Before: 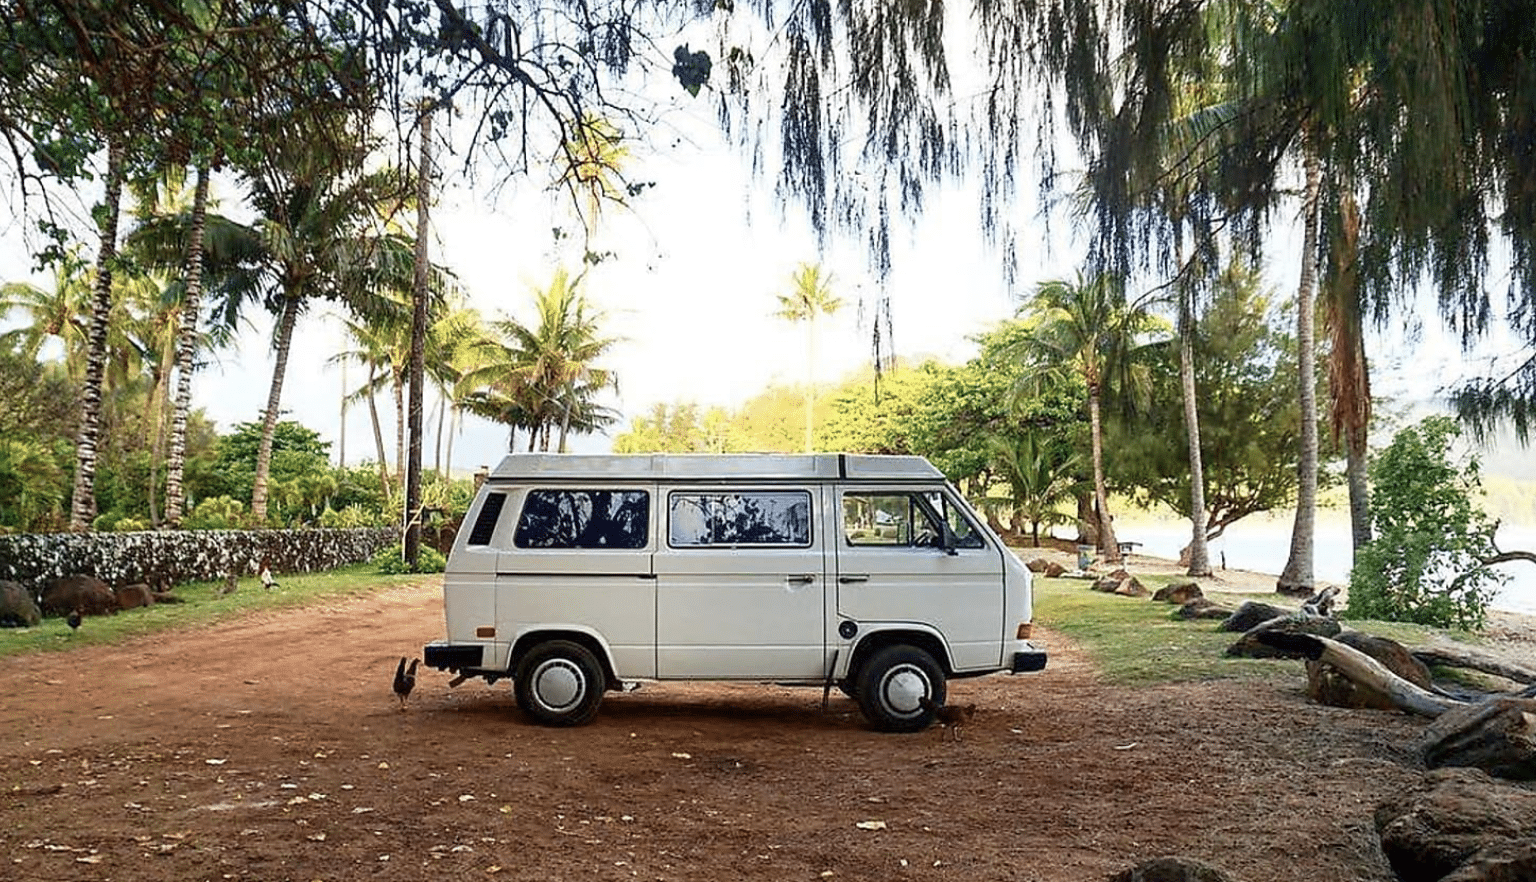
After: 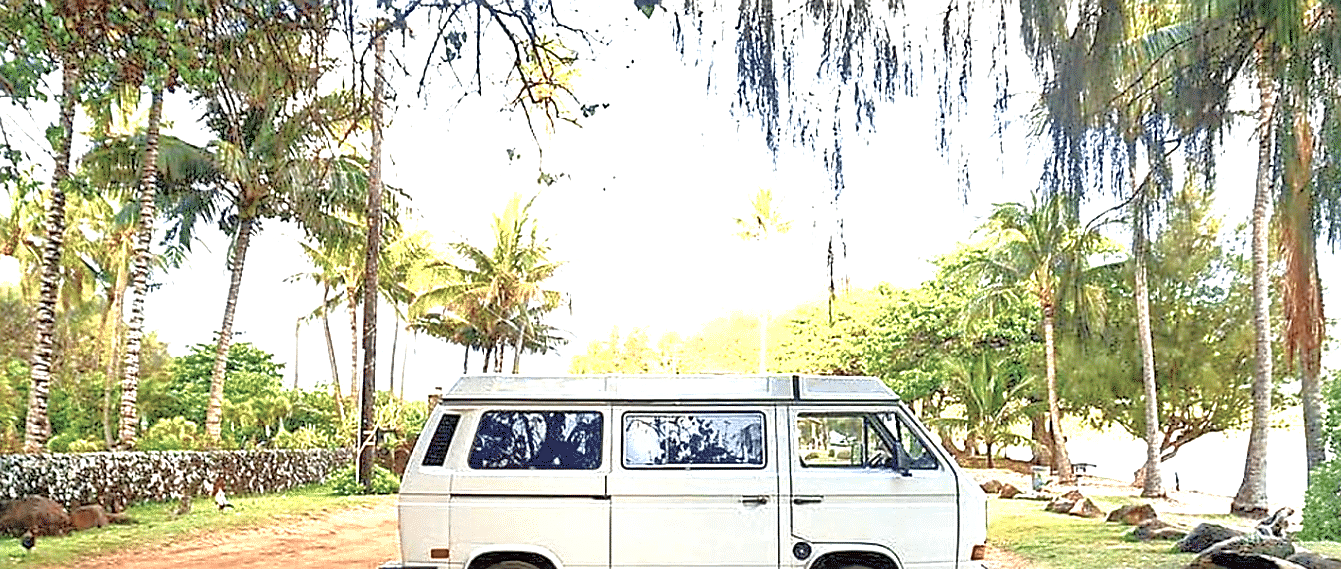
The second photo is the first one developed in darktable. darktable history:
exposure: black level correction 0, exposure 1.1 EV, compensate exposure bias true, compensate highlight preservation false
tone equalizer: -7 EV 0.15 EV, -6 EV 0.6 EV, -5 EV 1.15 EV, -4 EV 1.33 EV, -3 EV 1.15 EV, -2 EV 0.6 EV, -1 EV 0.15 EV, mask exposure compensation -0.5 EV
sharpen: on, module defaults
crop: left 3.015%, top 8.969%, right 9.647%, bottom 26.457%
